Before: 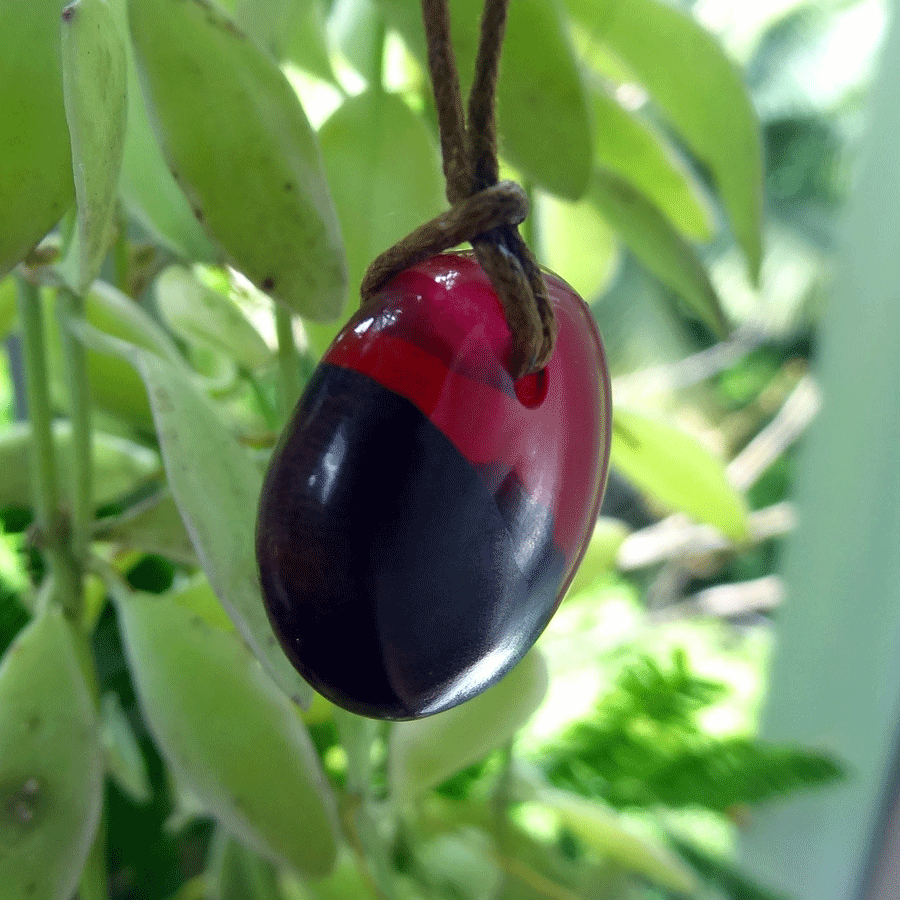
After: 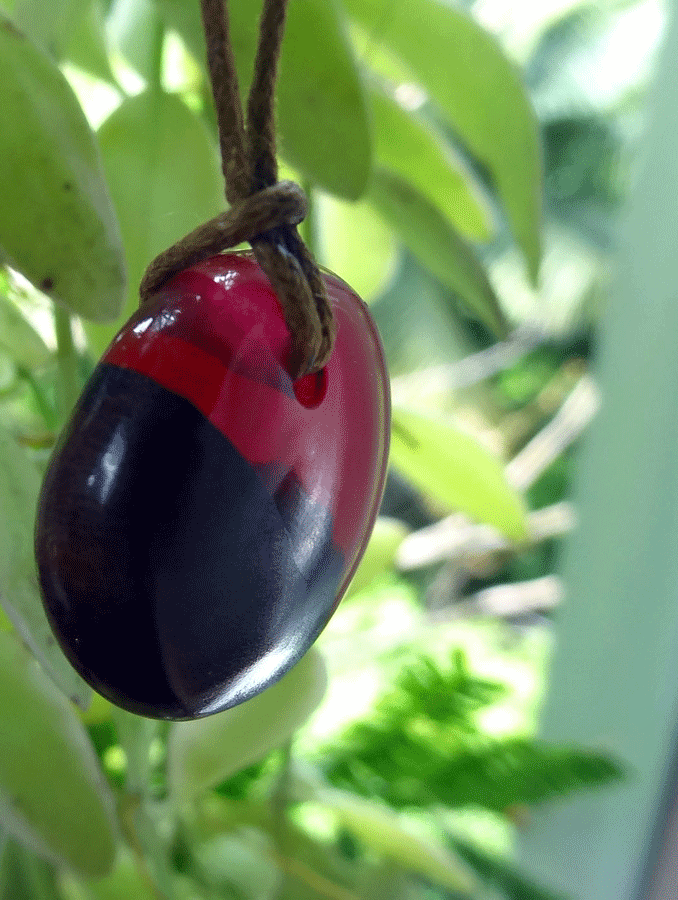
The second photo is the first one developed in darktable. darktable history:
tone equalizer: on, module defaults
crop and rotate: left 24.6%
